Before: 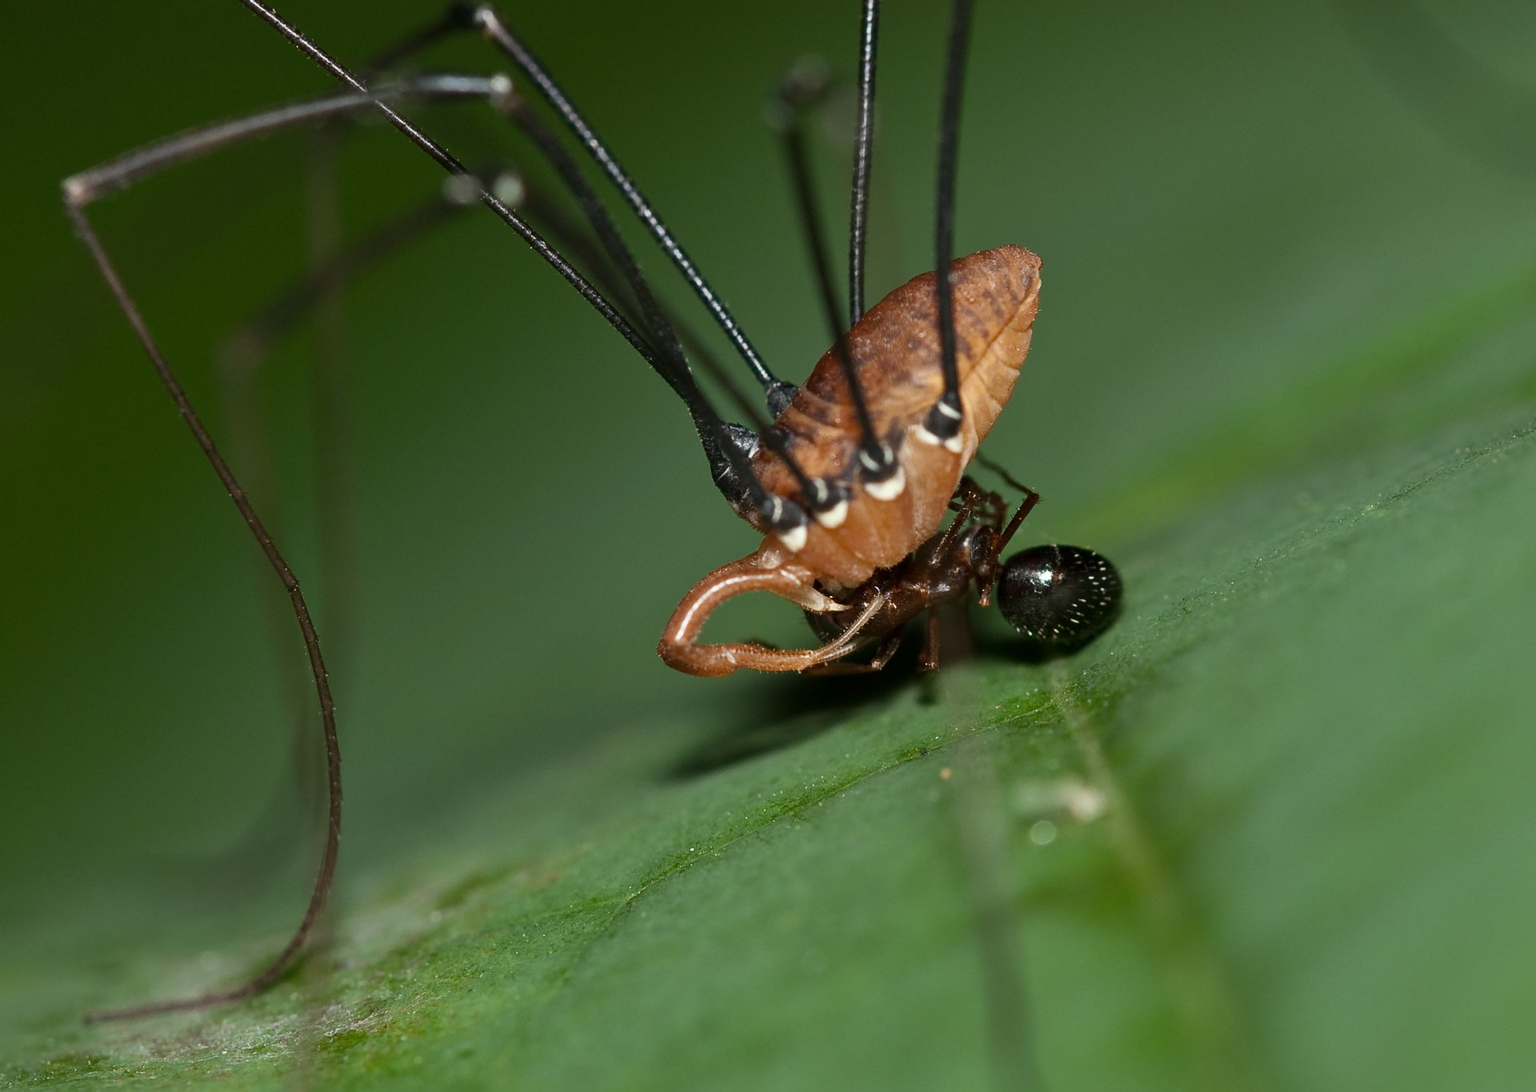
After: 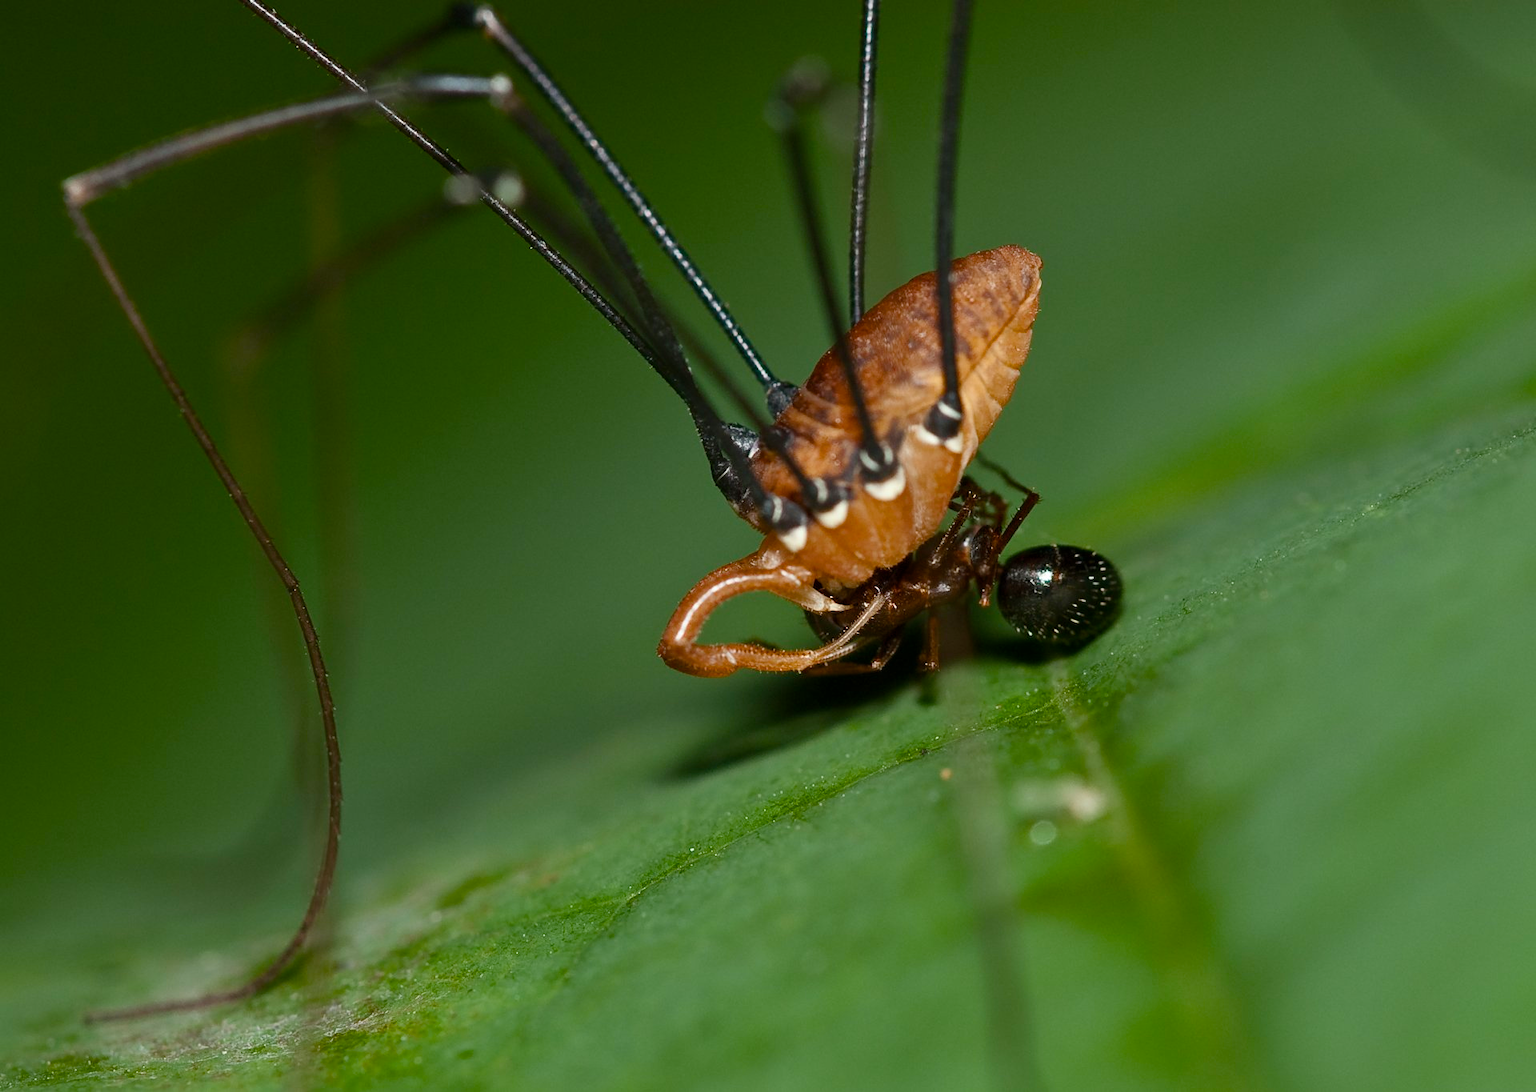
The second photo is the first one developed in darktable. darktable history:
color balance rgb: perceptual saturation grading › global saturation 20%, perceptual saturation grading › highlights -25.152%, perceptual saturation grading › shadows 25.324%, global vibrance 20%
